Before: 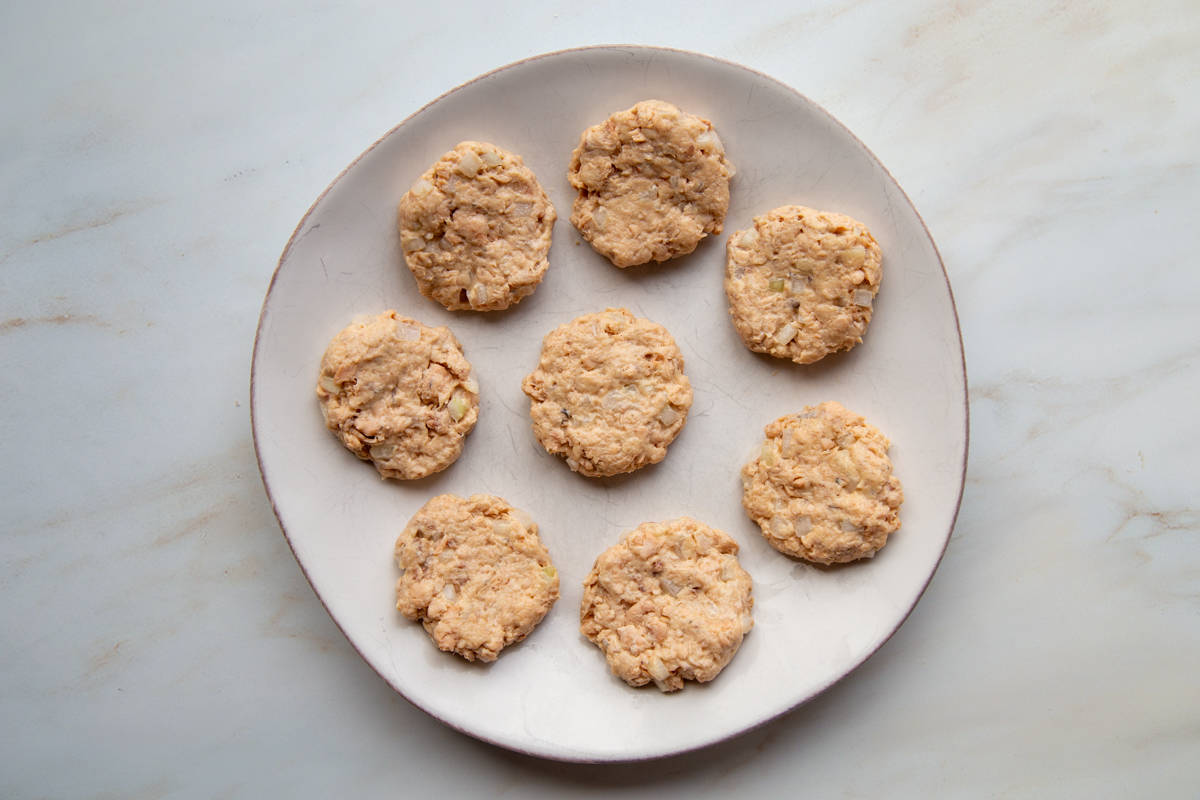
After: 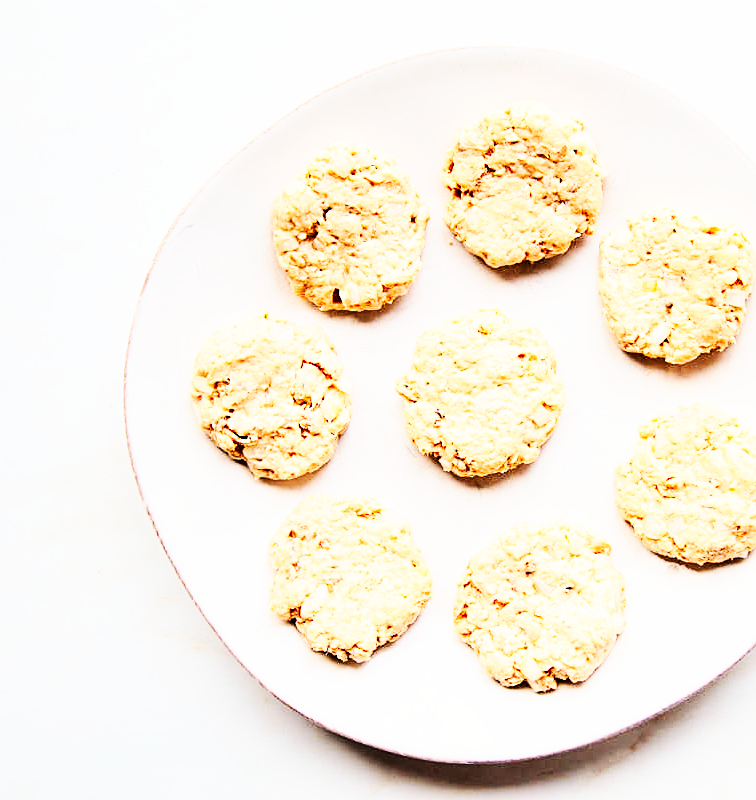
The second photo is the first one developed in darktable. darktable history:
base curve: curves: ch0 [(0, 0) (0.007, 0.004) (0.027, 0.03) (0.046, 0.07) (0.207, 0.54) (0.442, 0.872) (0.673, 0.972) (1, 1)], preserve colors none
sharpen: on, module defaults
tone curve: curves: ch0 [(0, 0) (0.405, 0.351) (1, 1)], preserve colors none
crop: left 10.637%, right 26.363%
tone equalizer: -7 EV 0.149 EV, -6 EV 0.601 EV, -5 EV 1.16 EV, -4 EV 1.33 EV, -3 EV 1.13 EV, -2 EV 0.6 EV, -1 EV 0.163 EV, edges refinement/feathering 500, mask exposure compensation -1.57 EV, preserve details no
